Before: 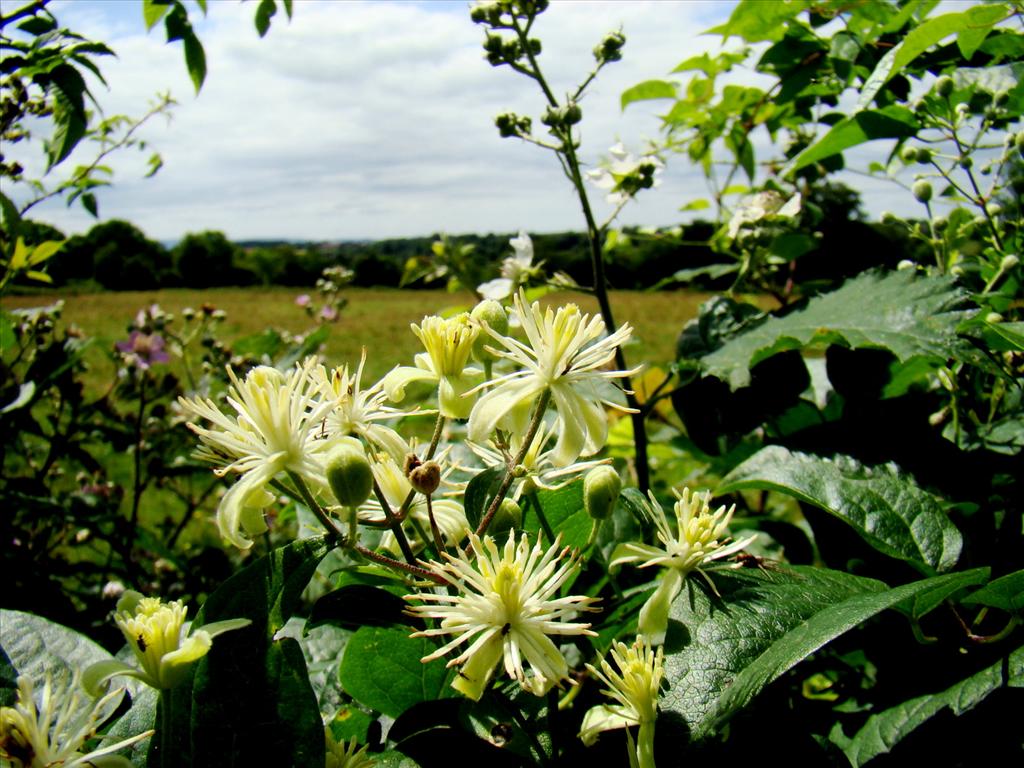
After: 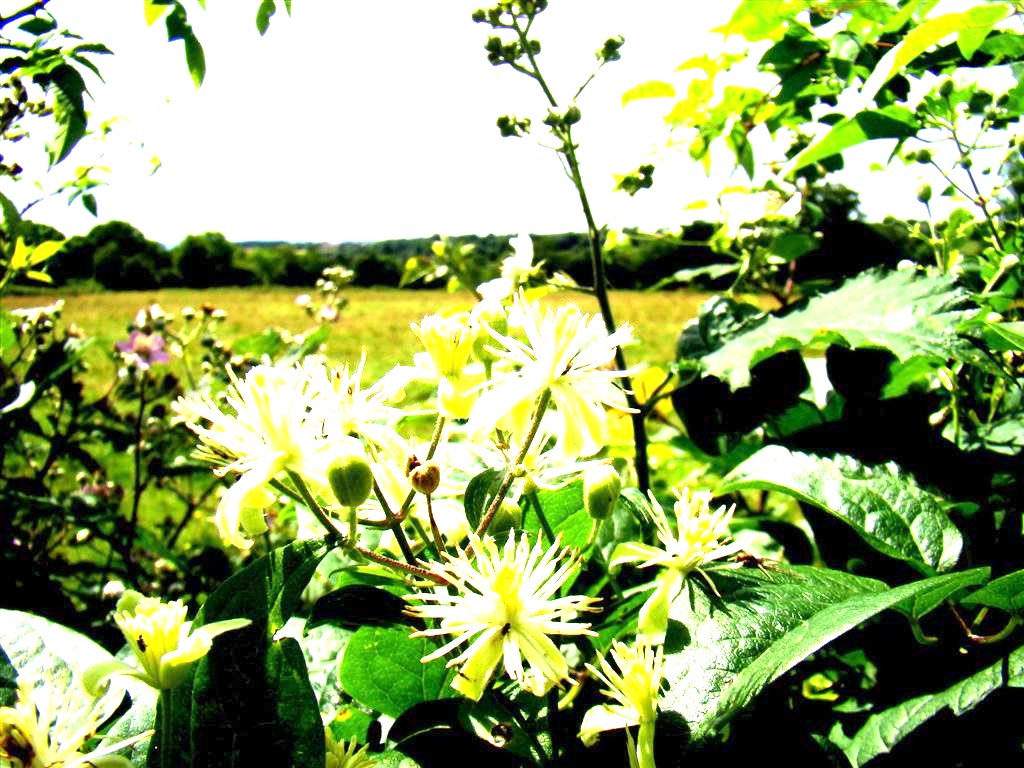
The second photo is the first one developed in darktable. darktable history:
exposure: exposure 2.061 EV, compensate highlight preservation false
